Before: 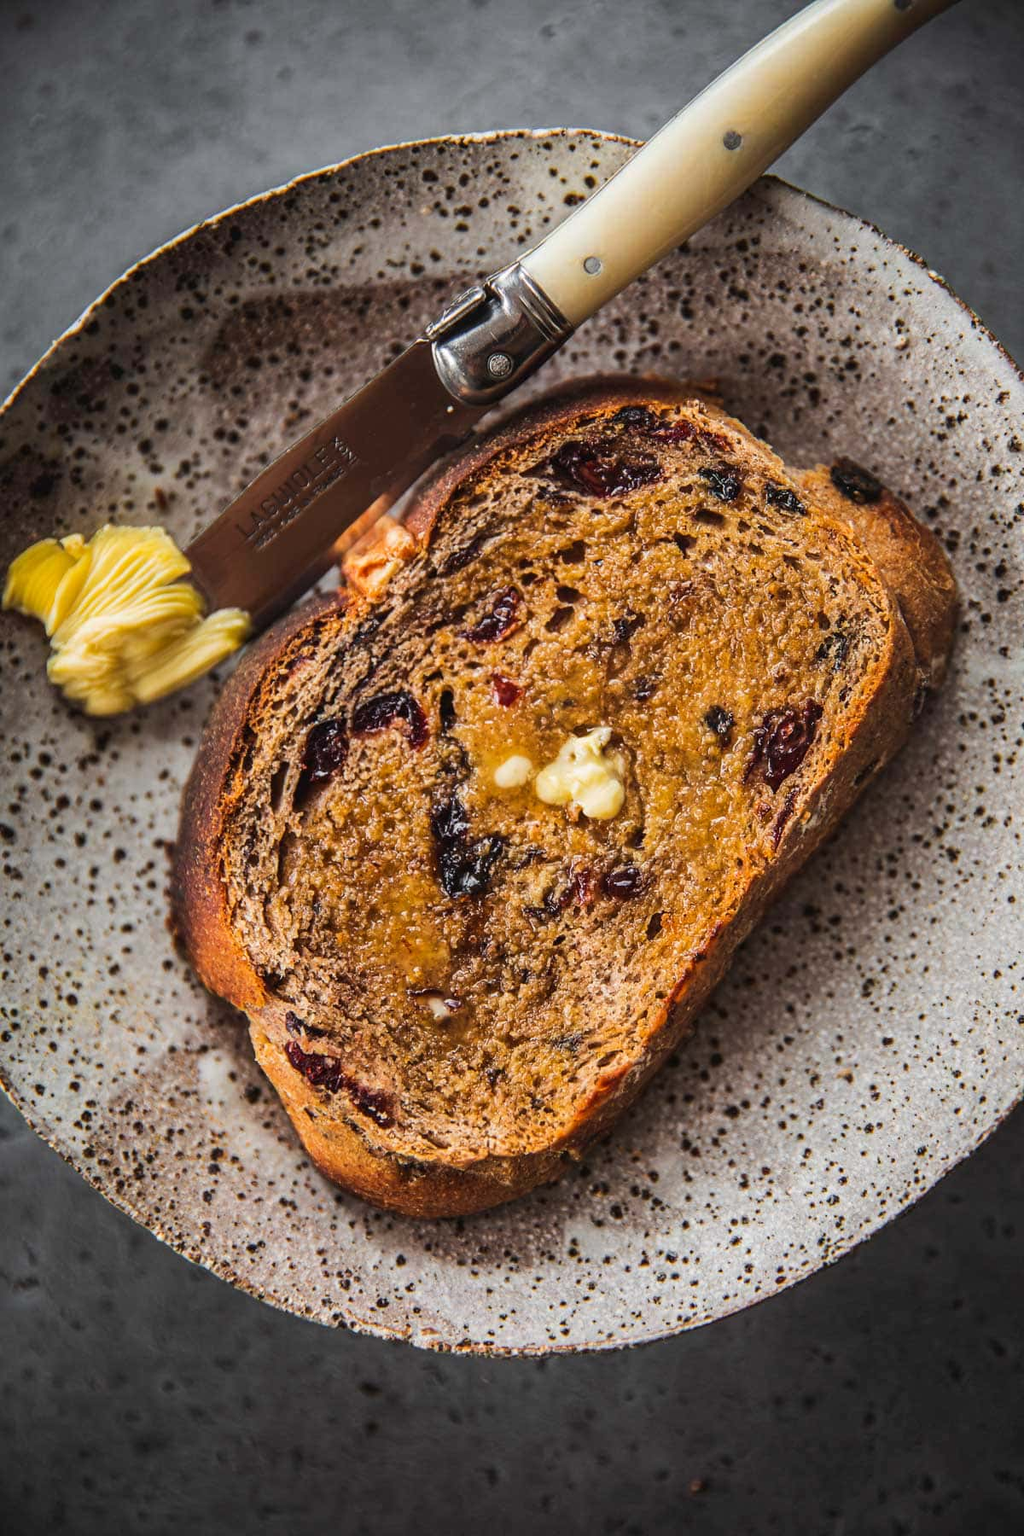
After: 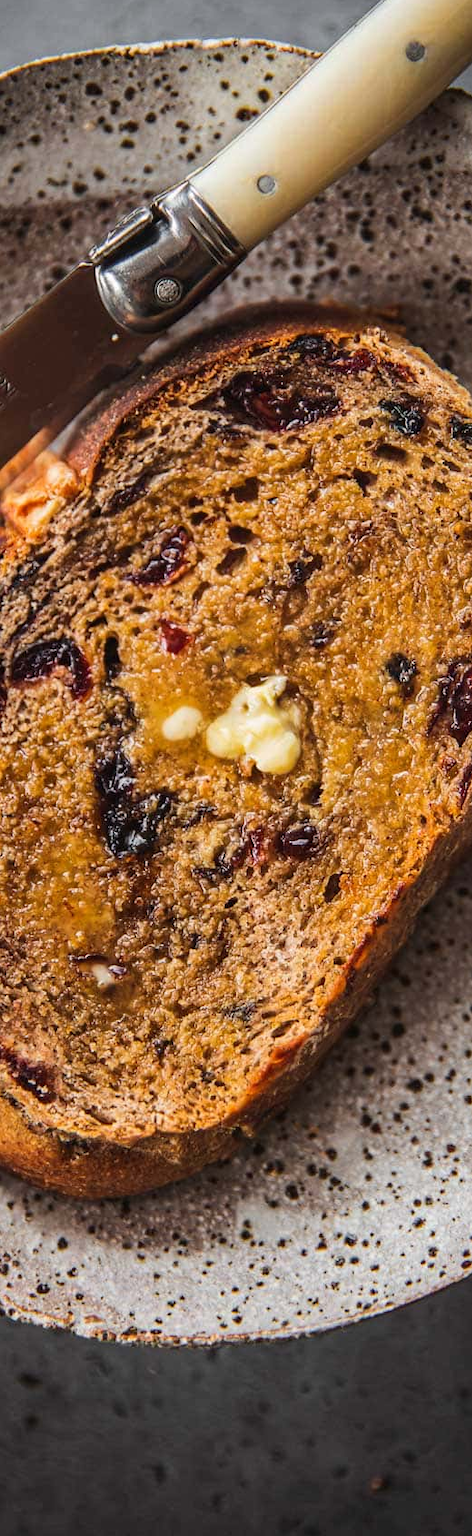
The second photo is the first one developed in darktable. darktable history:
exposure: compensate highlight preservation false
crop: left 33.452%, top 6.025%, right 23.155%
